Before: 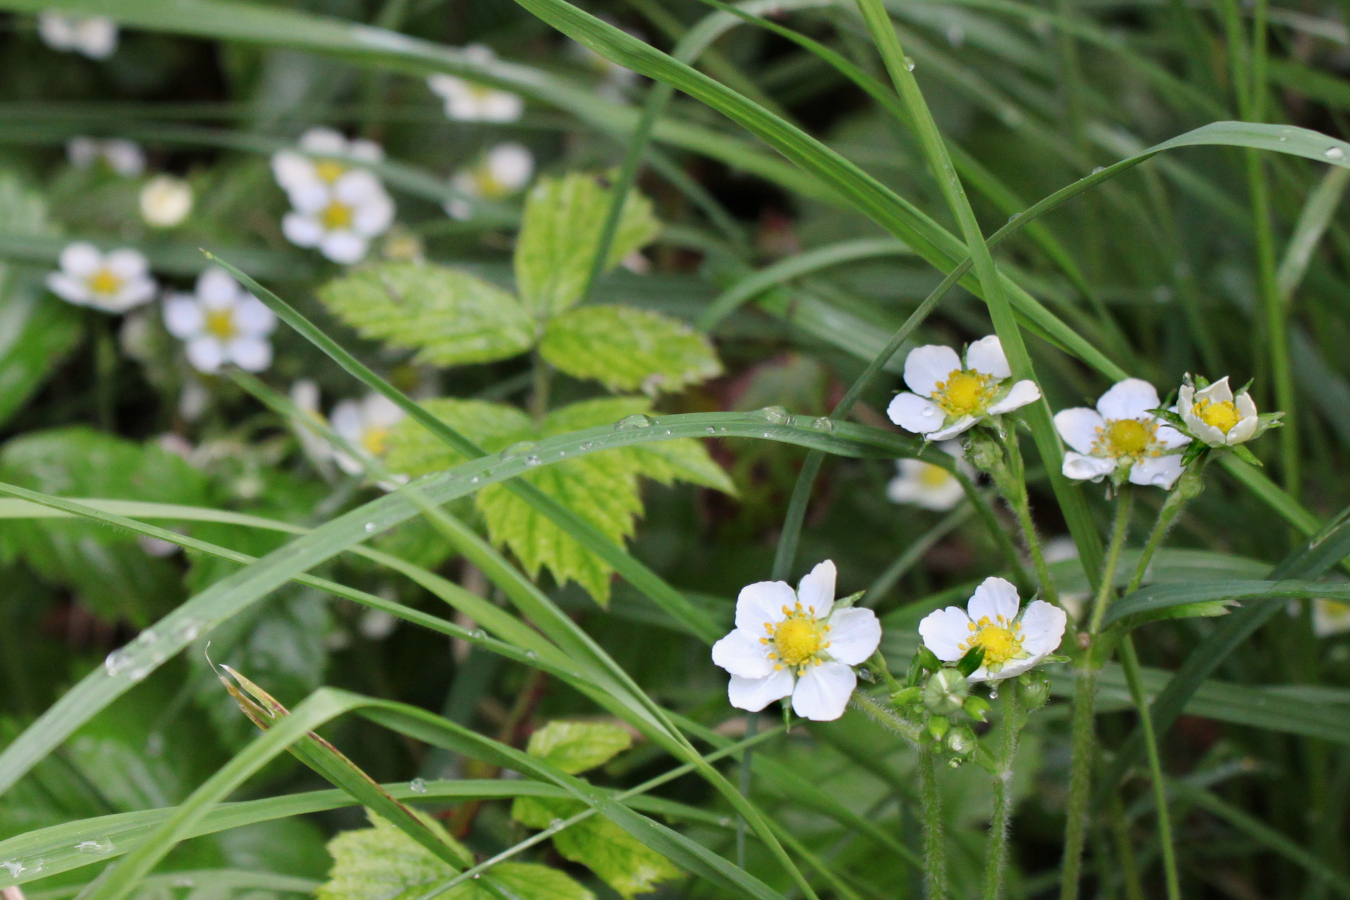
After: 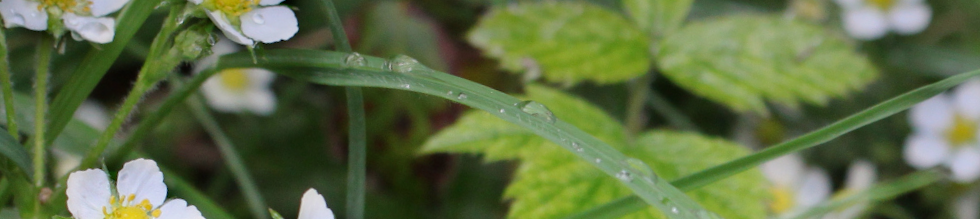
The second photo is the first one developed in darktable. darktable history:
graduated density: on, module defaults
crop and rotate: angle 16.12°, top 30.835%, bottom 35.653%
